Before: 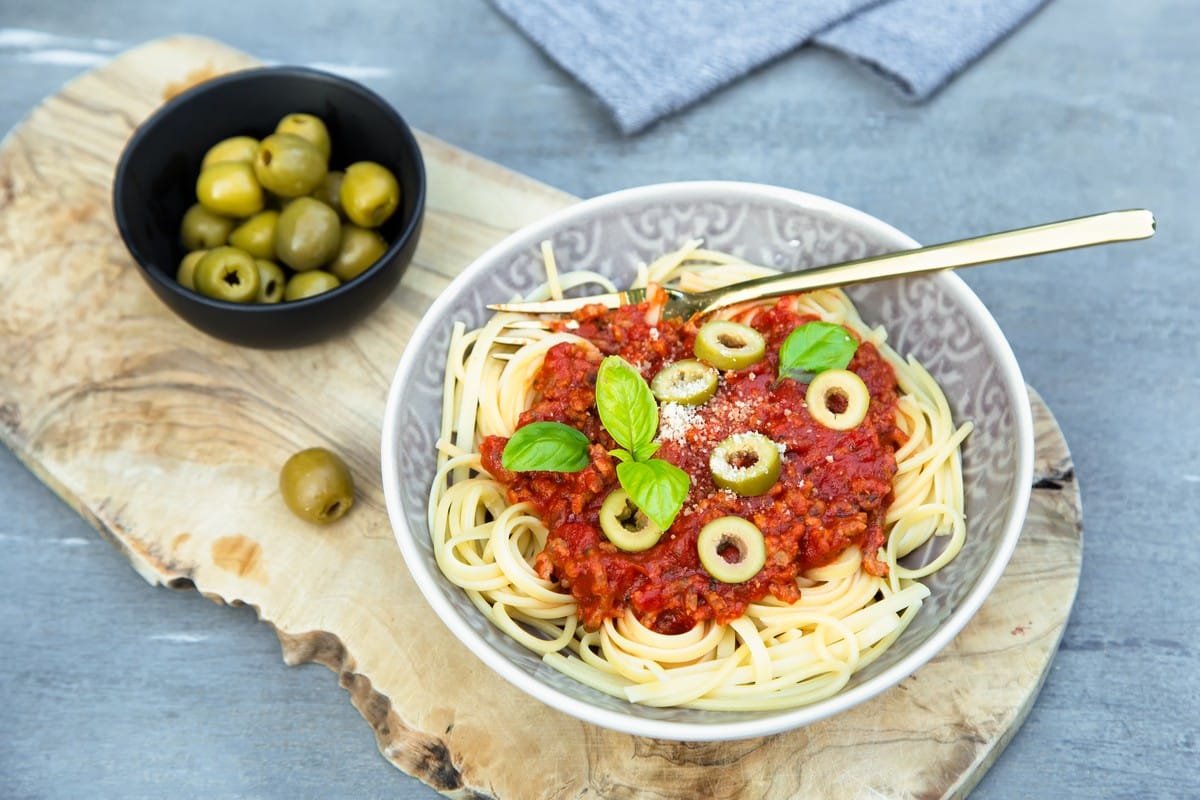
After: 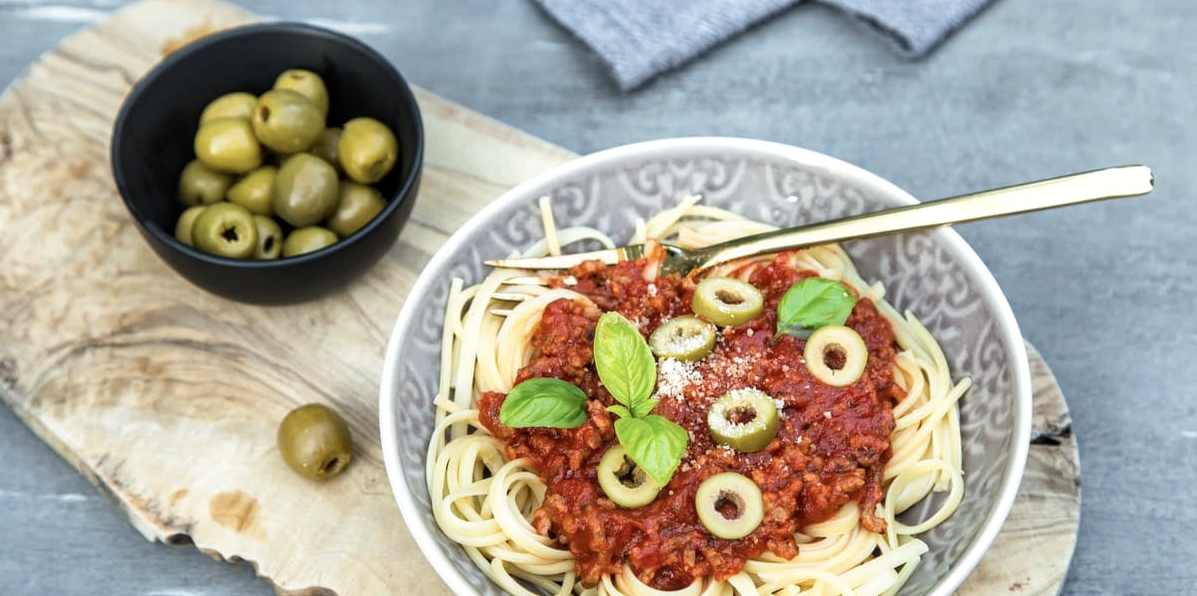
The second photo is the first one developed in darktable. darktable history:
crop: left 0.238%, top 5.533%, bottom 19.846%
local contrast: on, module defaults
contrast brightness saturation: contrast 0.061, brightness -0.009, saturation -0.213
